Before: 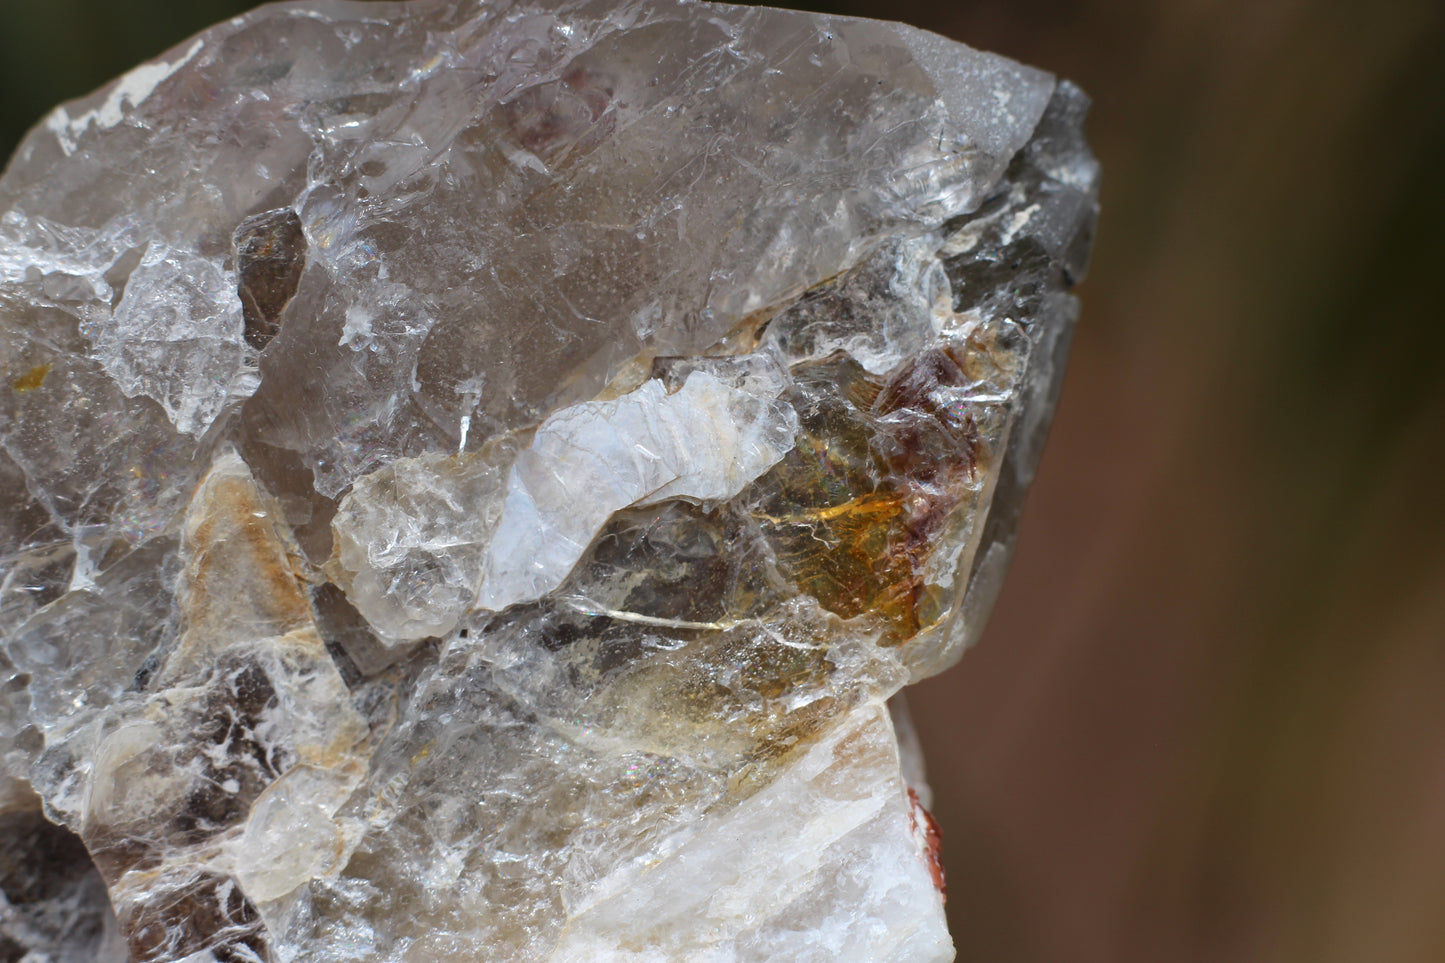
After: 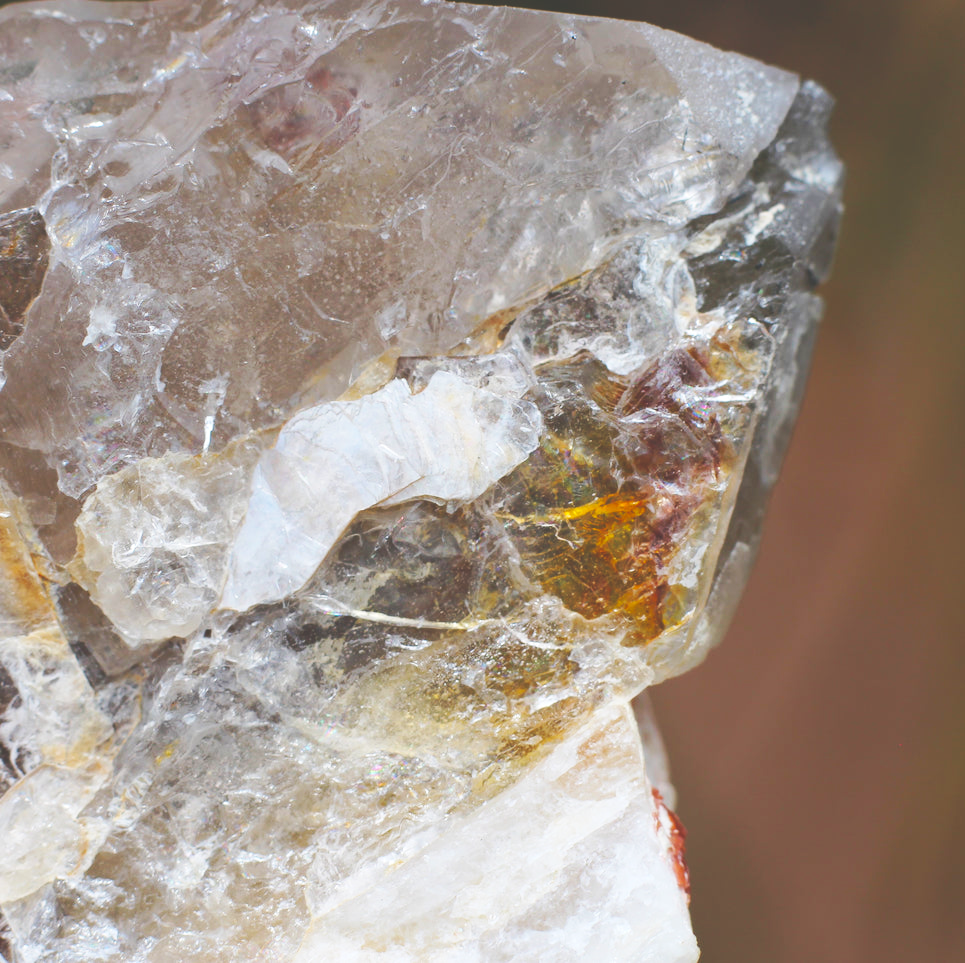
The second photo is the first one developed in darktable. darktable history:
exposure: black level correction -0.041, exposure 0.064 EV, compensate highlight preservation false
color balance rgb: perceptual saturation grading › global saturation 25%, global vibrance 20%
crop and rotate: left 17.732%, right 15.423%
base curve: curves: ch0 [(0, 0) (0.032, 0.025) (0.121, 0.166) (0.206, 0.329) (0.605, 0.79) (1, 1)], preserve colors none
